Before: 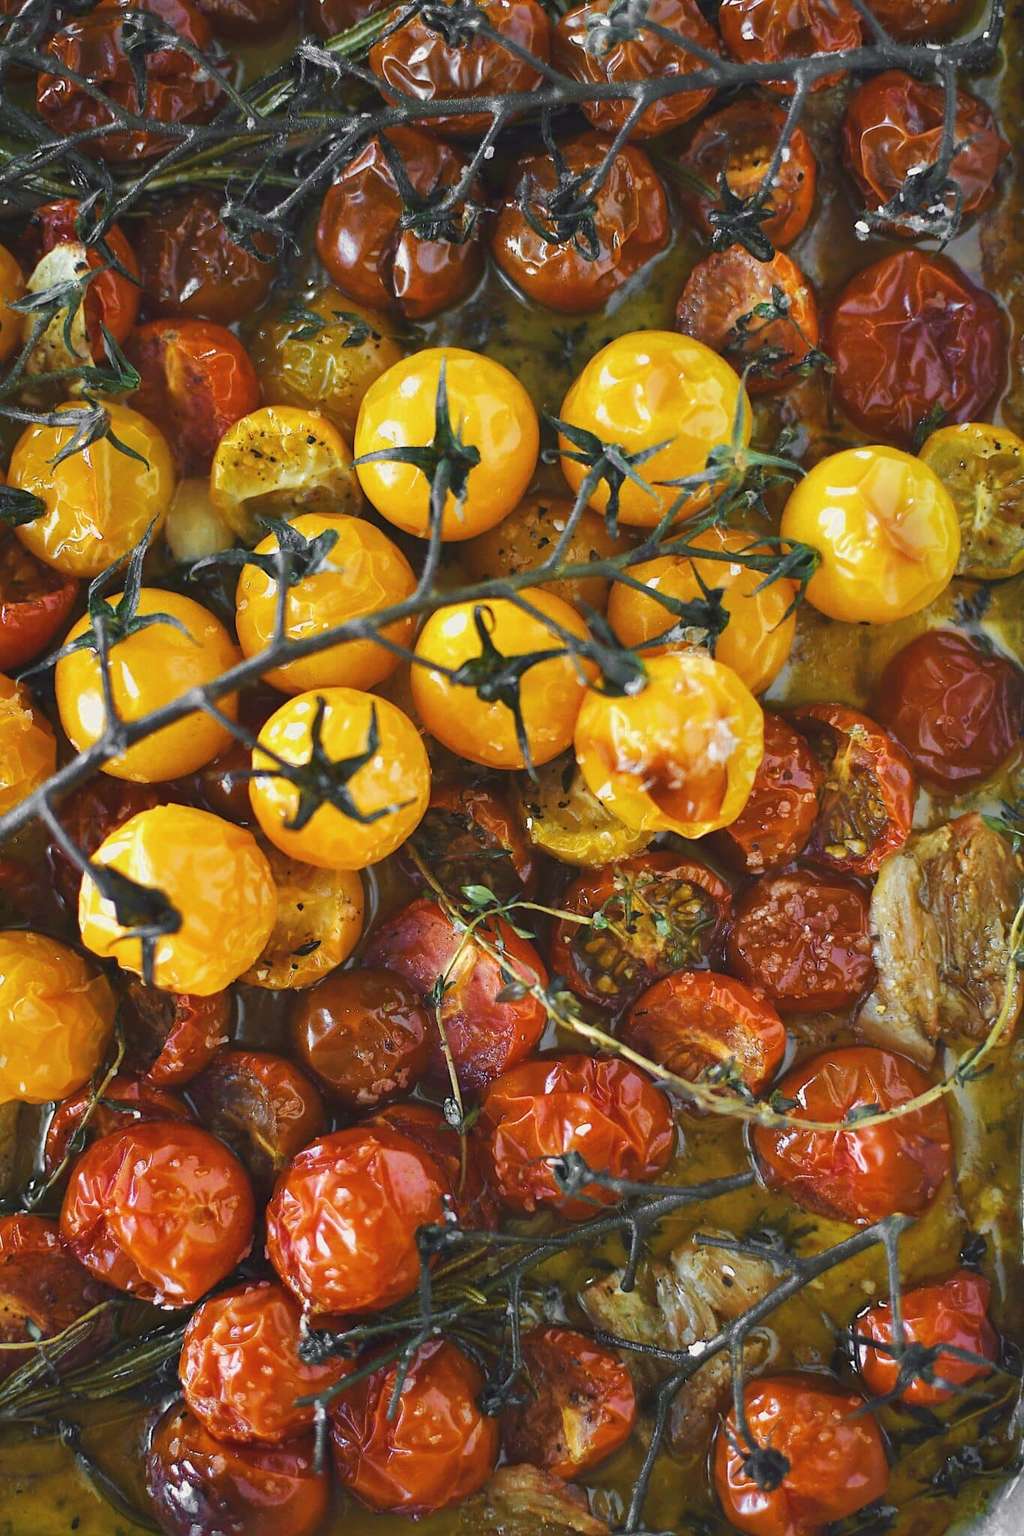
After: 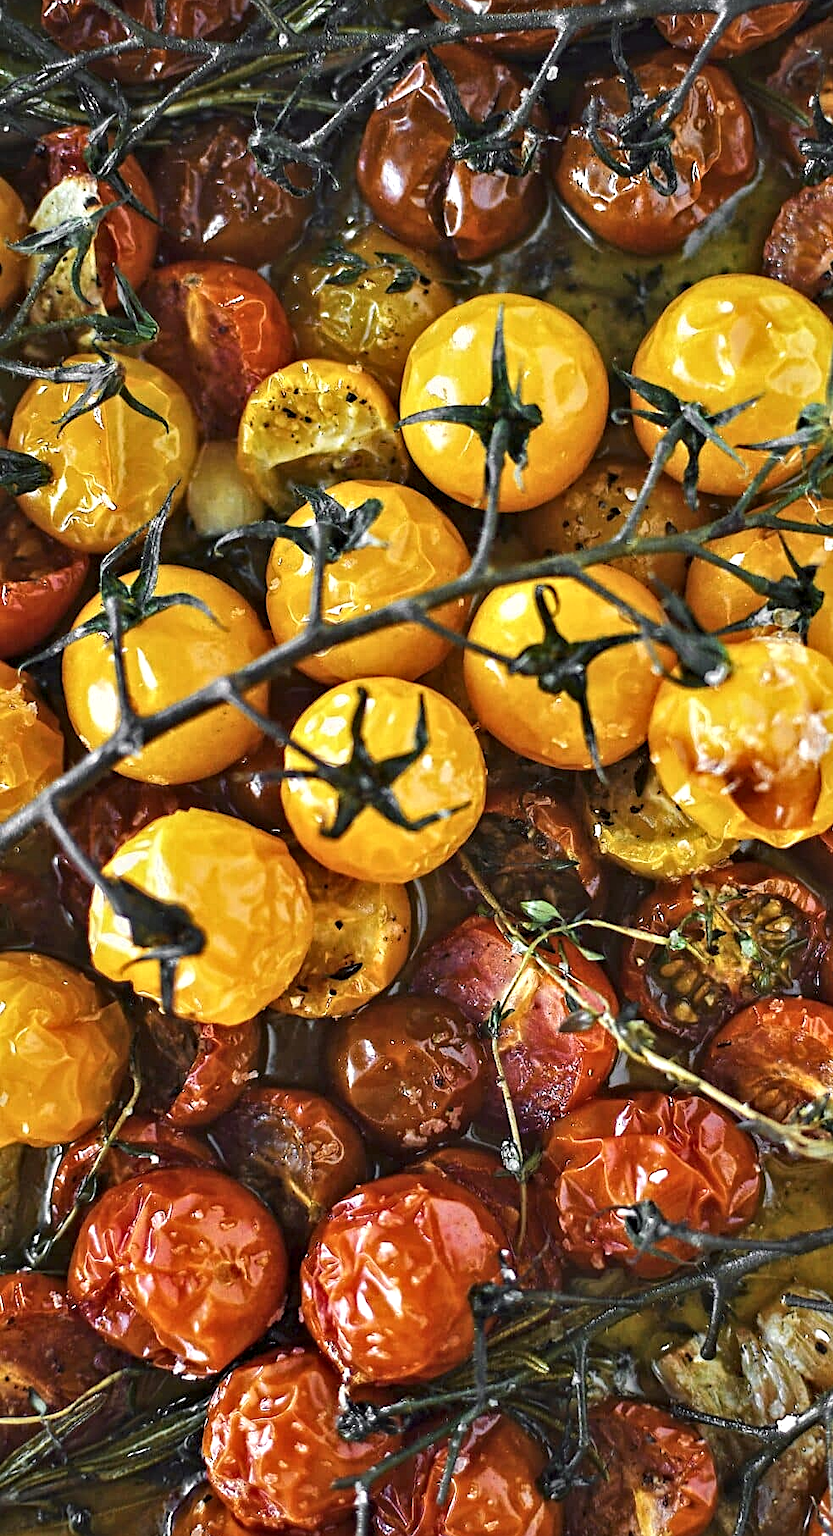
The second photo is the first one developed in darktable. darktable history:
contrast equalizer: y [[0.5, 0.542, 0.583, 0.625, 0.667, 0.708], [0.5 ×6], [0.5 ×6], [0 ×6], [0 ×6]]
crop: top 5.742%, right 27.908%, bottom 5.652%
